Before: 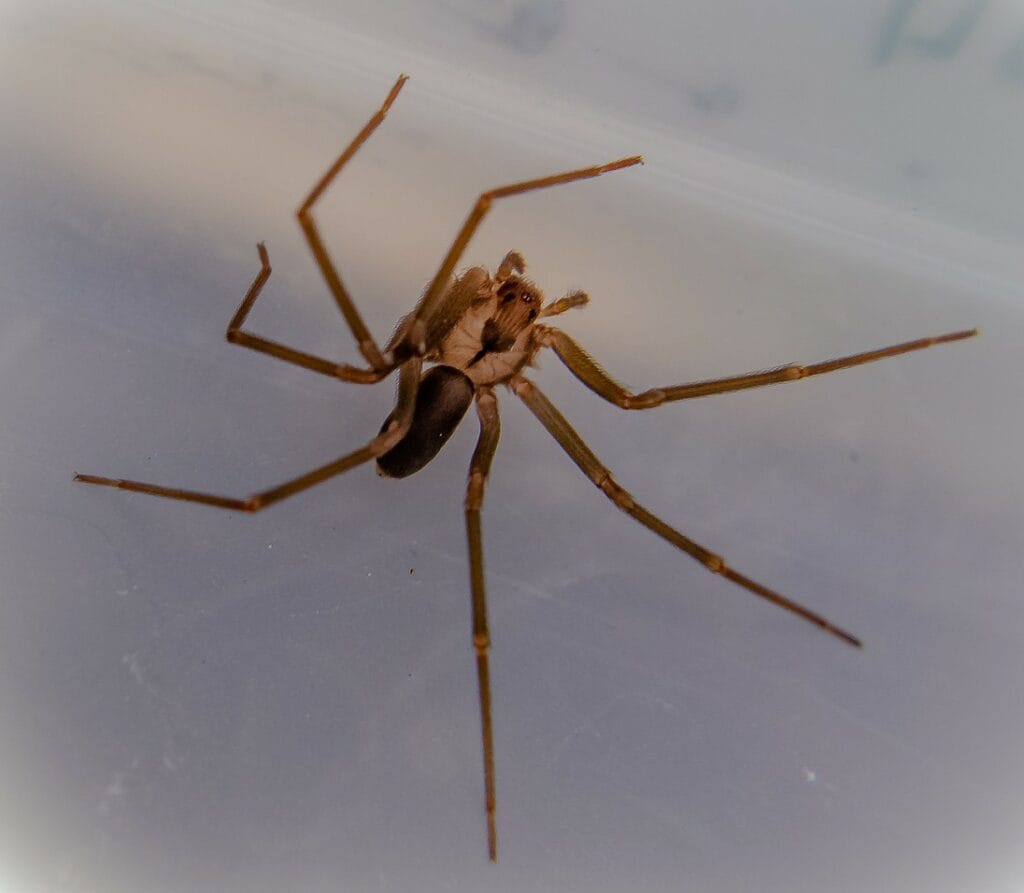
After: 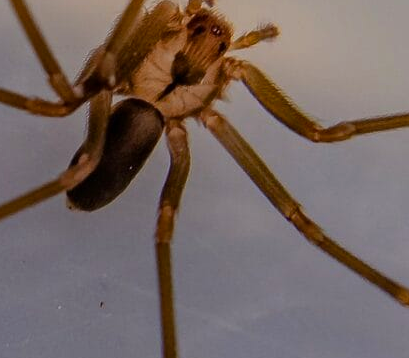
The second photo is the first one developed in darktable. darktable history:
color balance rgb: power › hue 60.81°, linear chroma grading › global chroma 15.207%, perceptual saturation grading › global saturation 0.357%
crop: left 30.364%, top 29.976%, right 29.62%, bottom 29.858%
contrast brightness saturation: contrast 0.052
